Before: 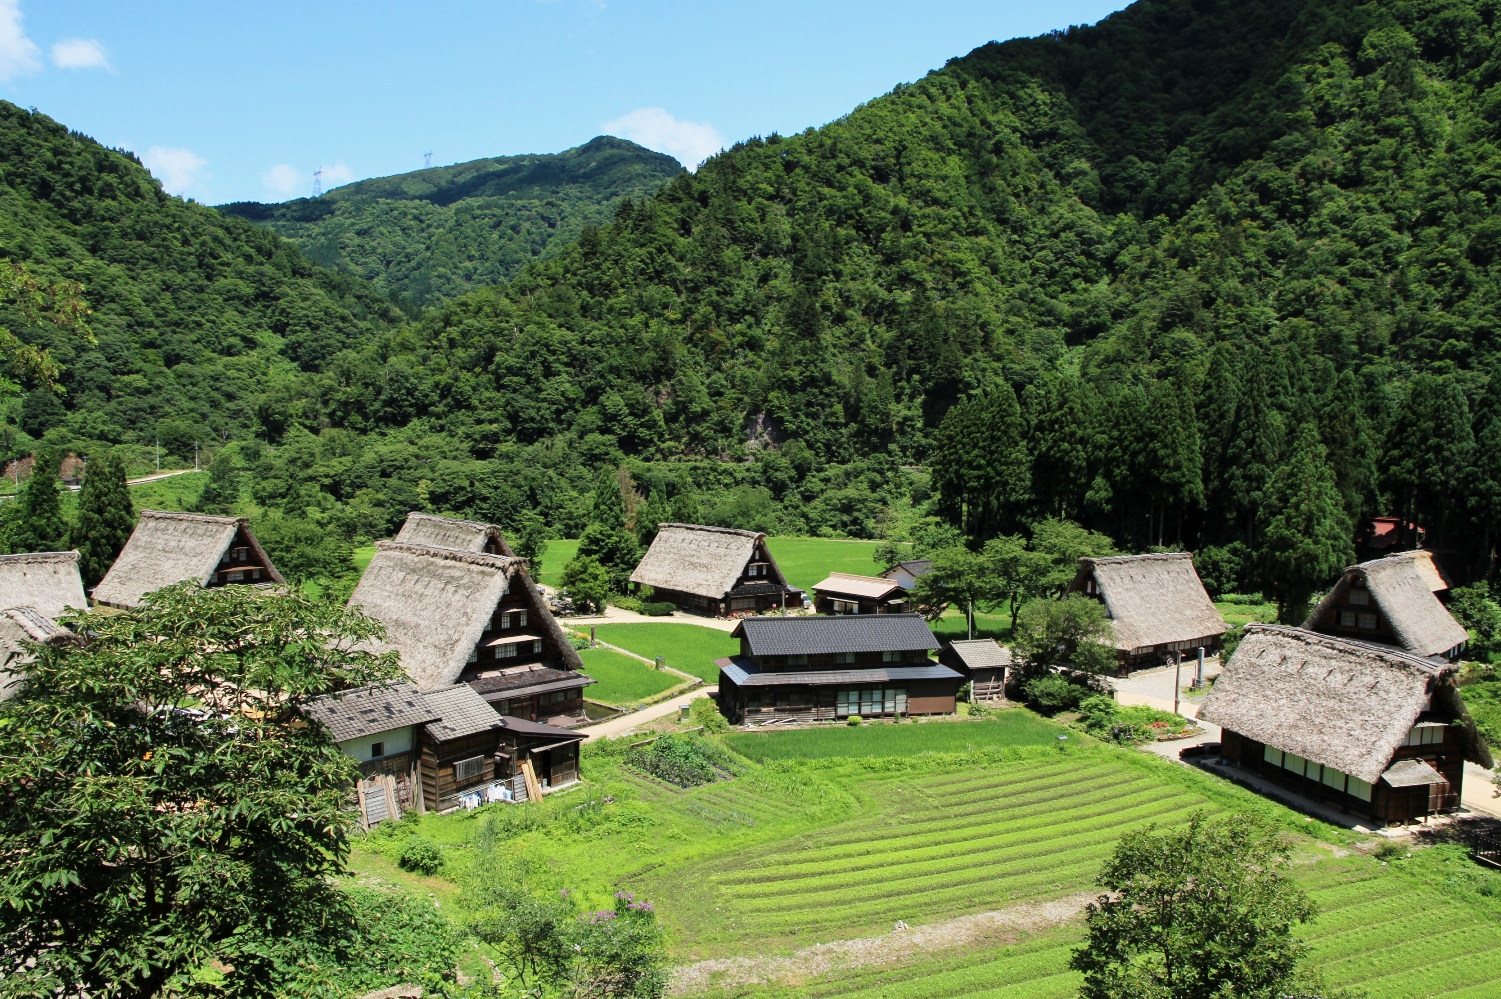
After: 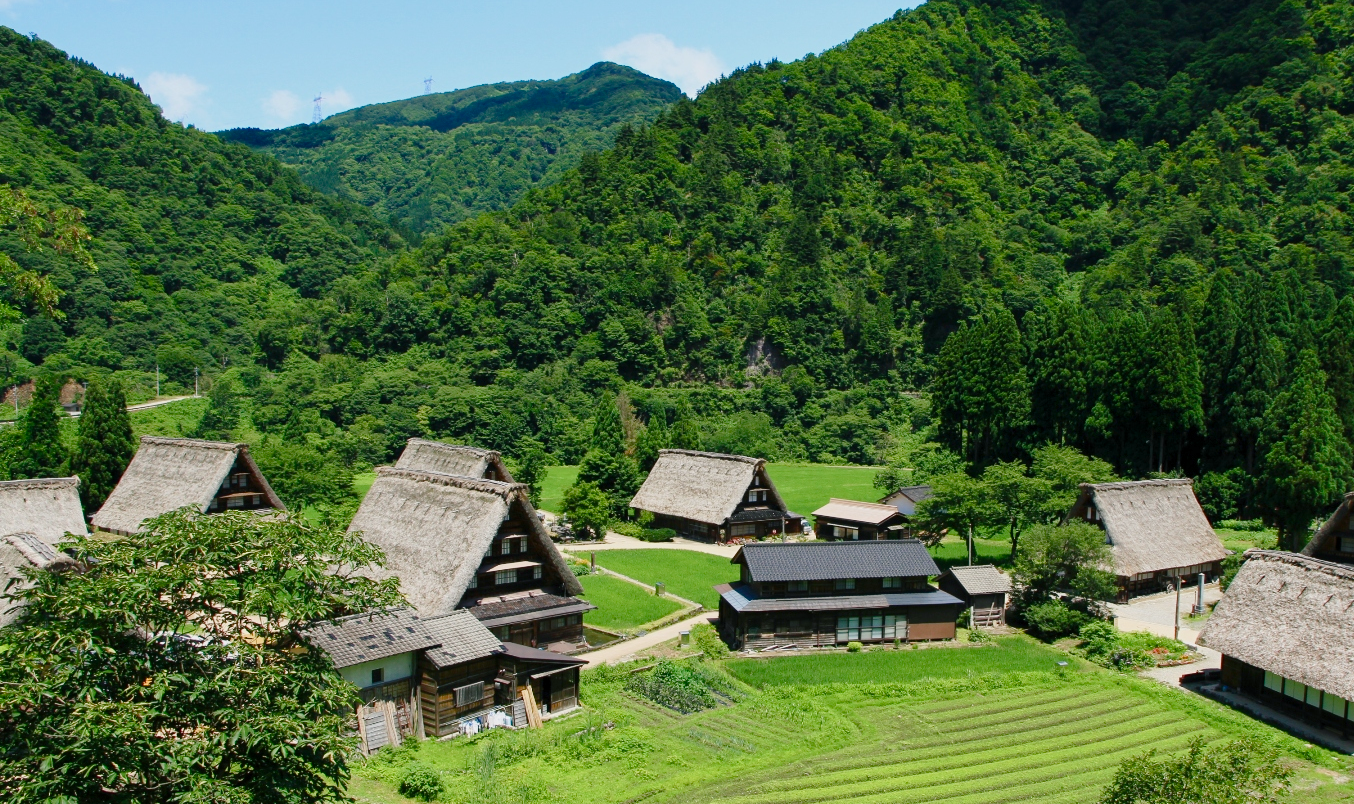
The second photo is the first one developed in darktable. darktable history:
color balance rgb: shadows lift › chroma 2.024%, shadows lift › hue 219.67°, perceptual saturation grading › global saturation 44.546%, perceptual saturation grading › highlights -50.384%, perceptual saturation grading › shadows 30.704%, global vibrance -17.736%, contrast -6.408%
crop: top 7.476%, right 9.733%, bottom 12.009%
